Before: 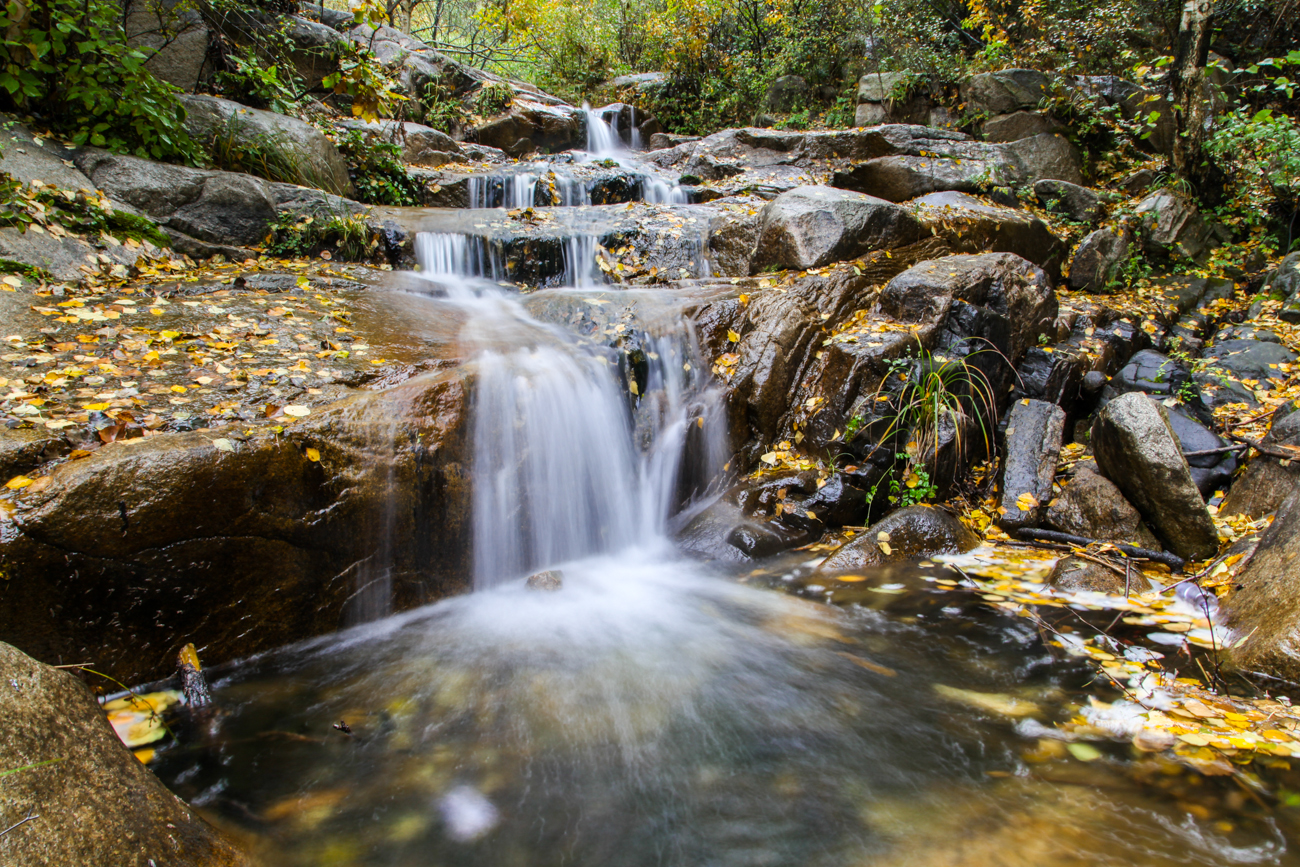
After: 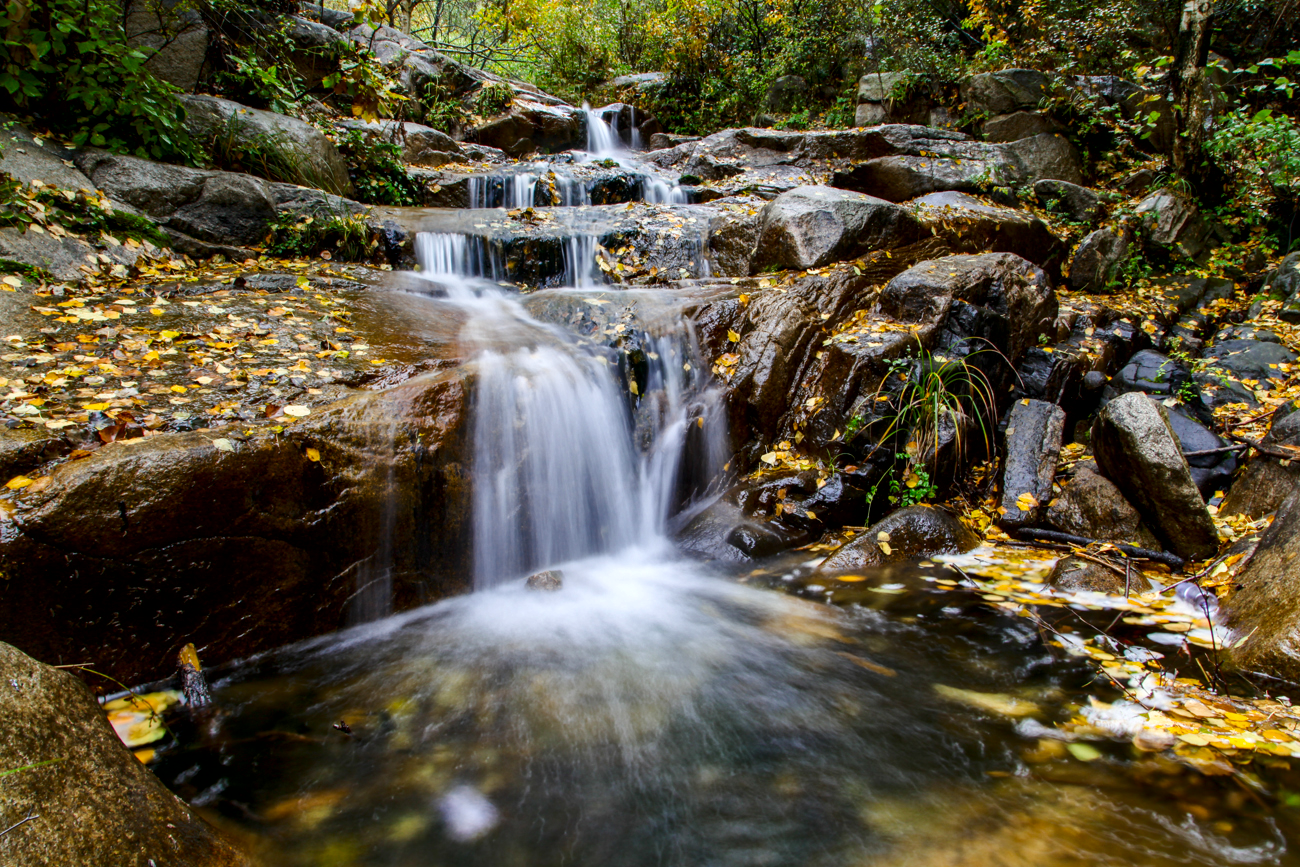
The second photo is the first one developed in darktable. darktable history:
contrast brightness saturation: contrast 0.068, brightness -0.151, saturation 0.119
local contrast: mode bilateral grid, contrast 20, coarseness 50, detail 132%, midtone range 0.2
